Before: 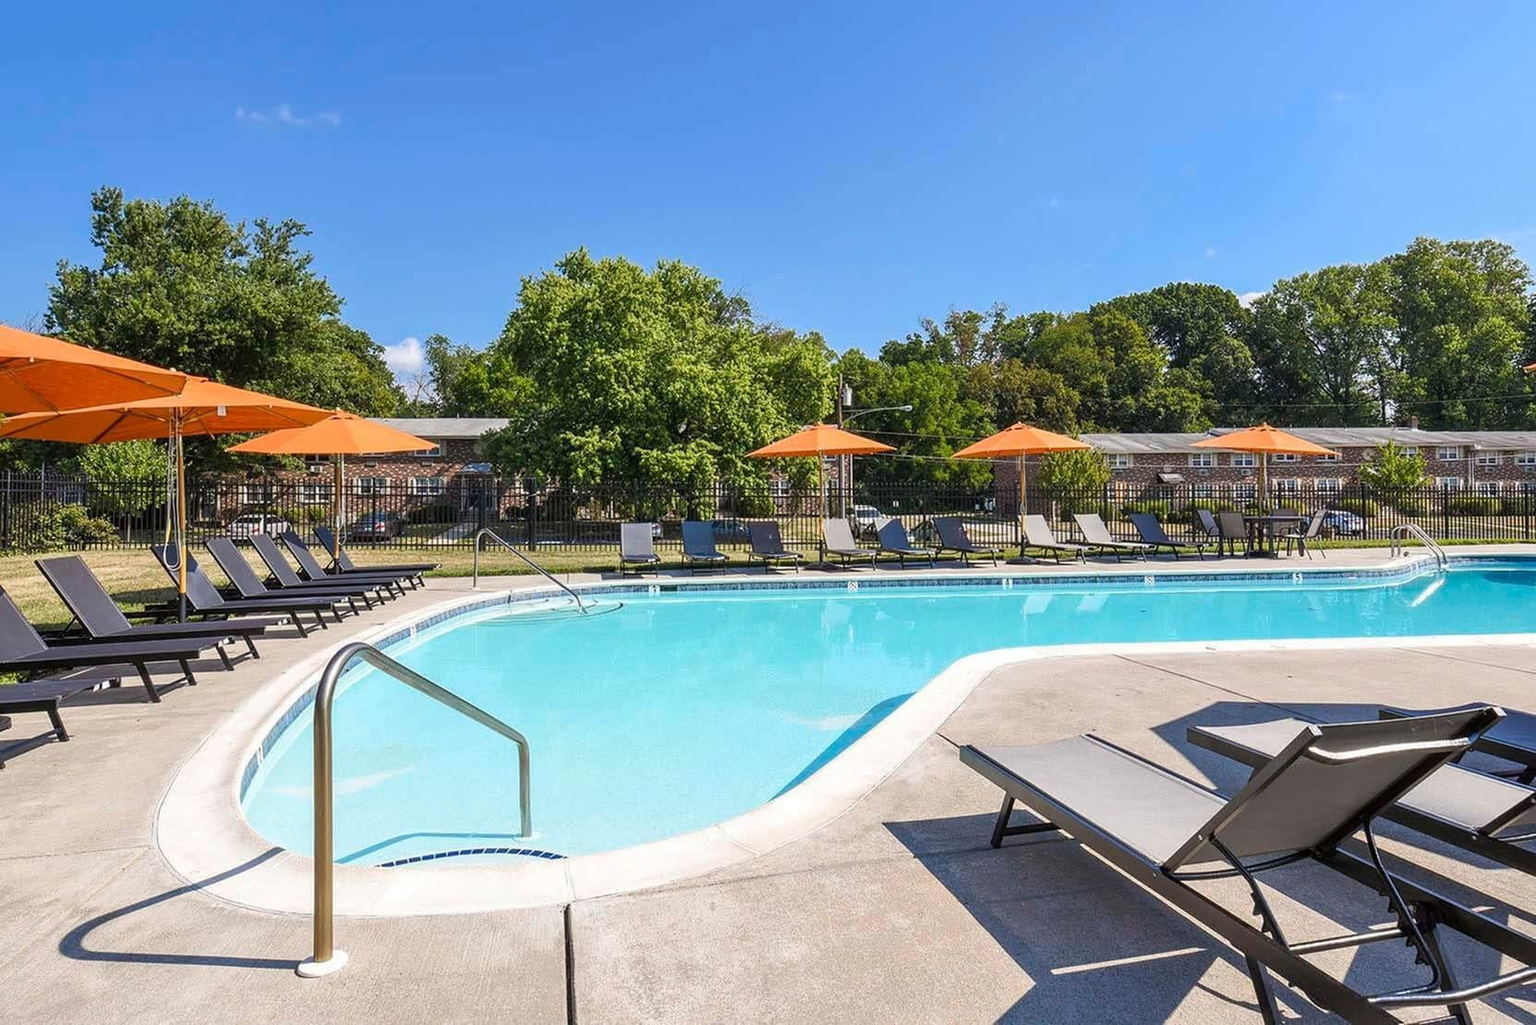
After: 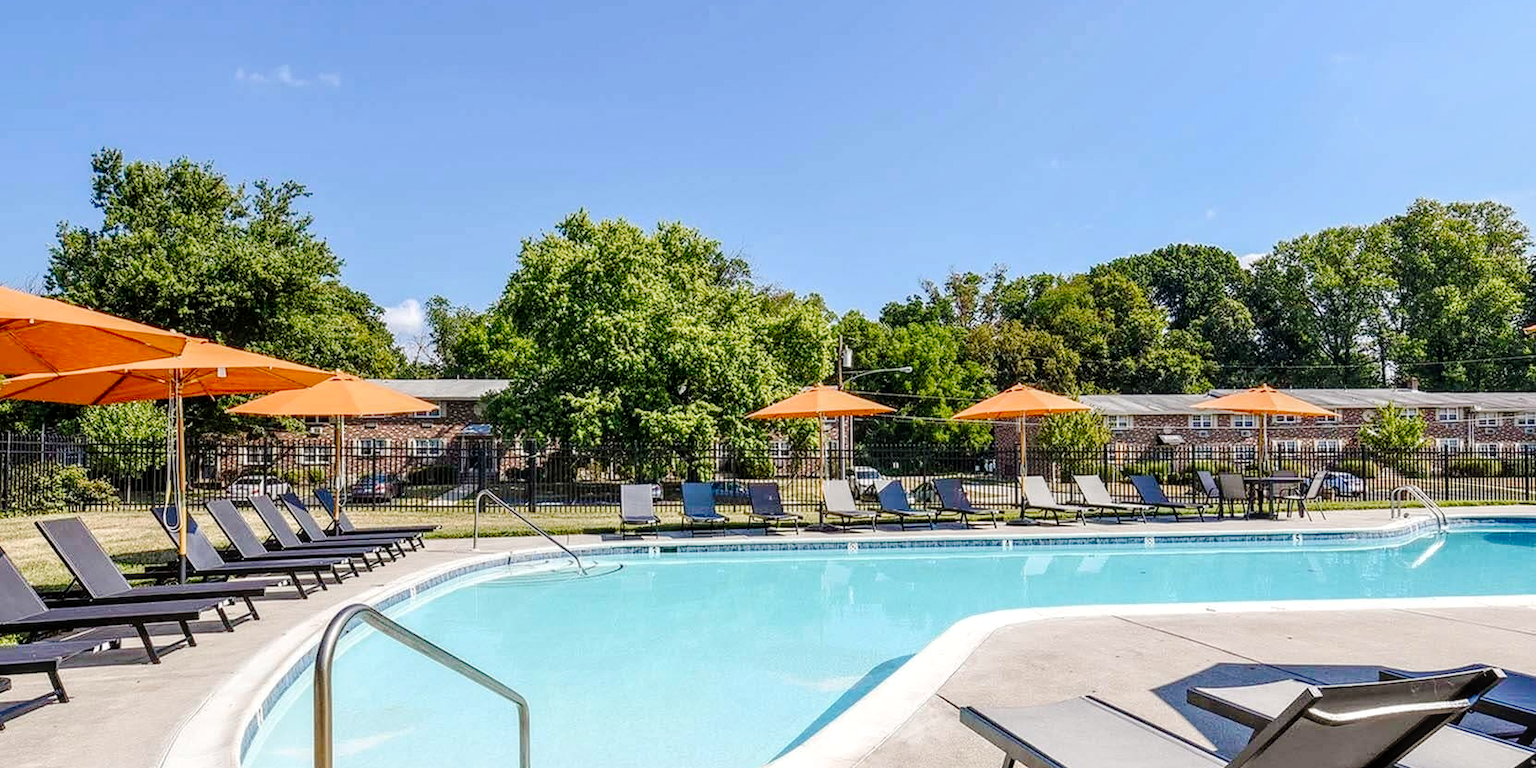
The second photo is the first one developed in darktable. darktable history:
tone equalizer: on, module defaults
tone curve: curves: ch0 [(0, 0) (0.003, 0.009) (0.011, 0.009) (0.025, 0.01) (0.044, 0.02) (0.069, 0.032) (0.1, 0.048) (0.136, 0.092) (0.177, 0.153) (0.224, 0.217) (0.277, 0.306) (0.335, 0.402) (0.399, 0.488) (0.468, 0.574) (0.543, 0.648) (0.623, 0.716) (0.709, 0.783) (0.801, 0.851) (0.898, 0.92) (1, 1)], preserve colors none
local contrast: on, module defaults
crop: top 3.857%, bottom 21.132%
exposure: compensate highlight preservation false
